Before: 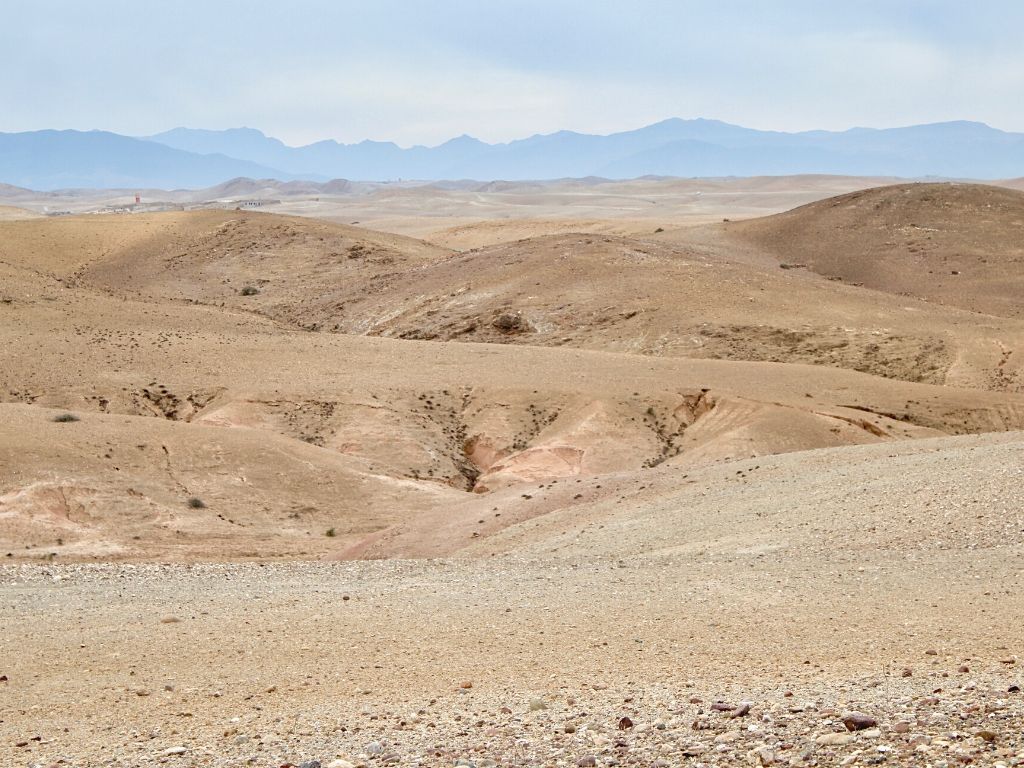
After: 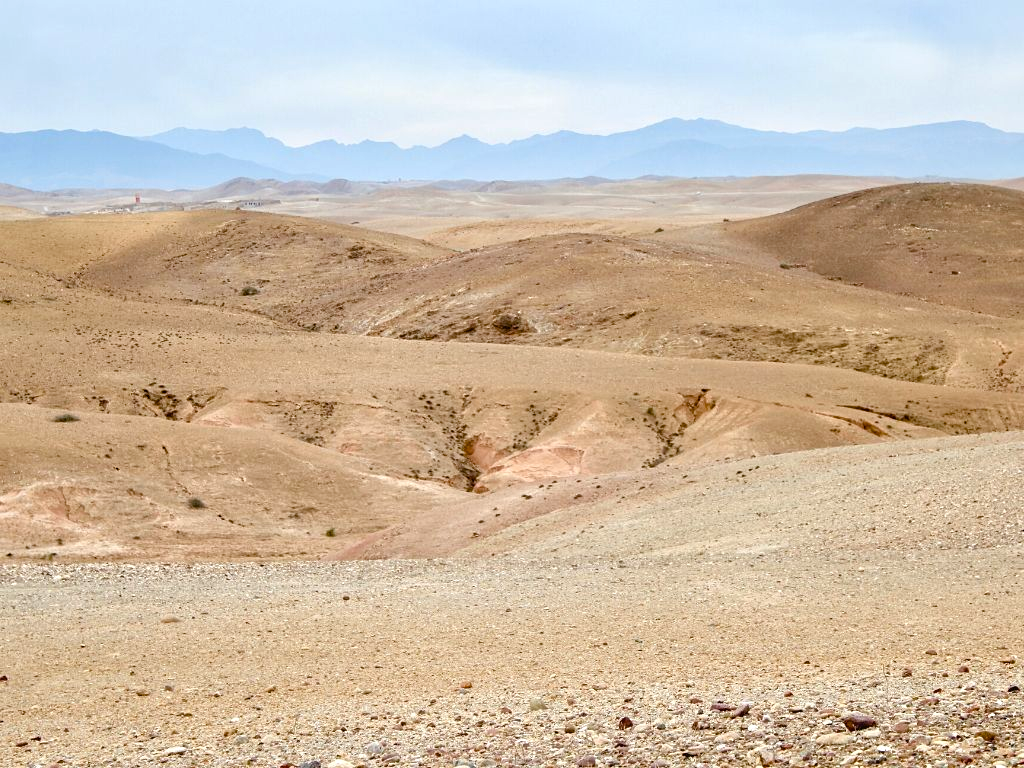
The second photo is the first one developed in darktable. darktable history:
color balance rgb: perceptual saturation grading › global saturation 20%, perceptual saturation grading › highlights -25%, perceptual saturation grading › shadows 25%
color balance: contrast 8.5%, output saturation 105%
